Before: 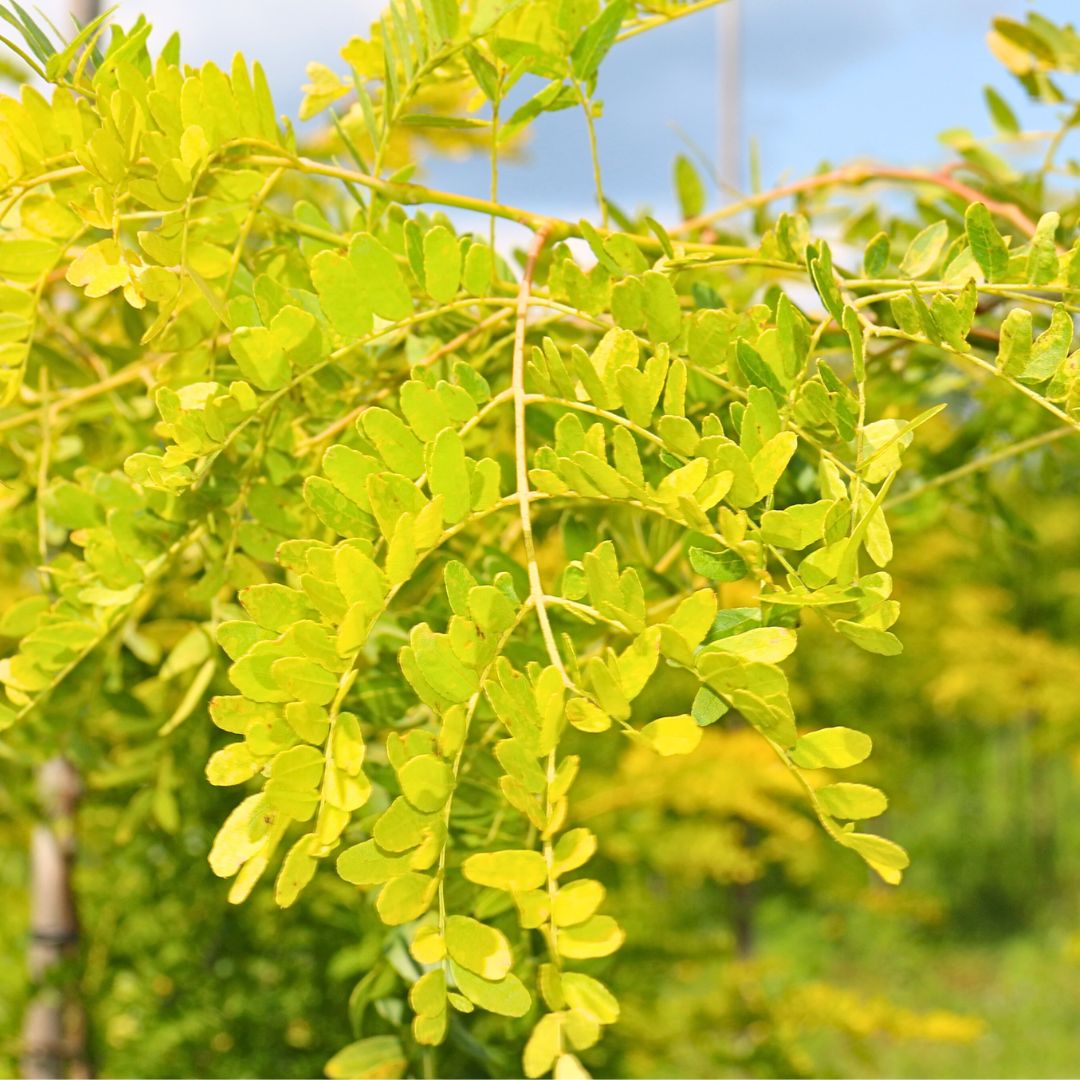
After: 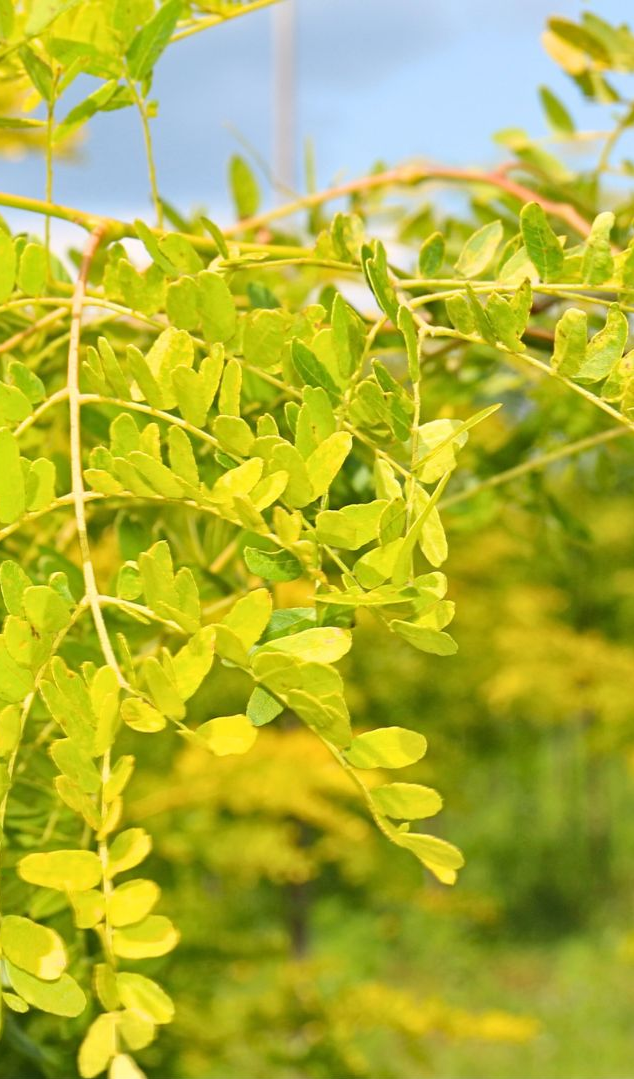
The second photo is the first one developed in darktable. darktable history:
crop: left 41.288%
